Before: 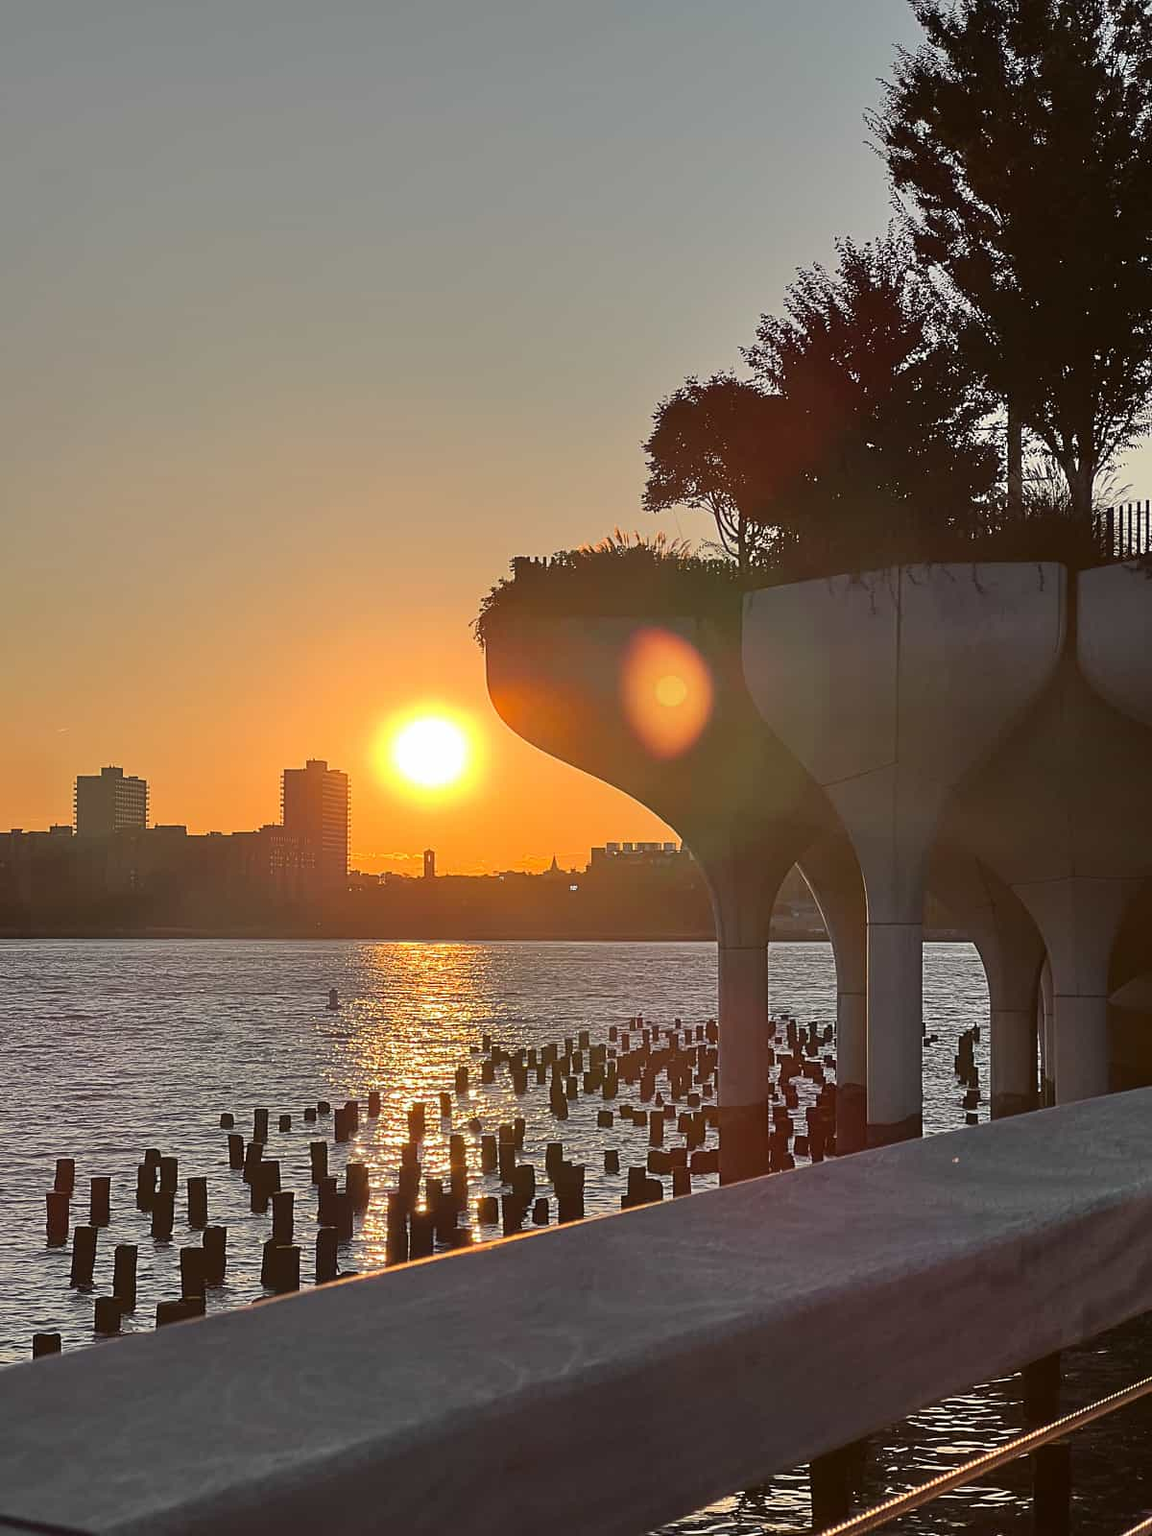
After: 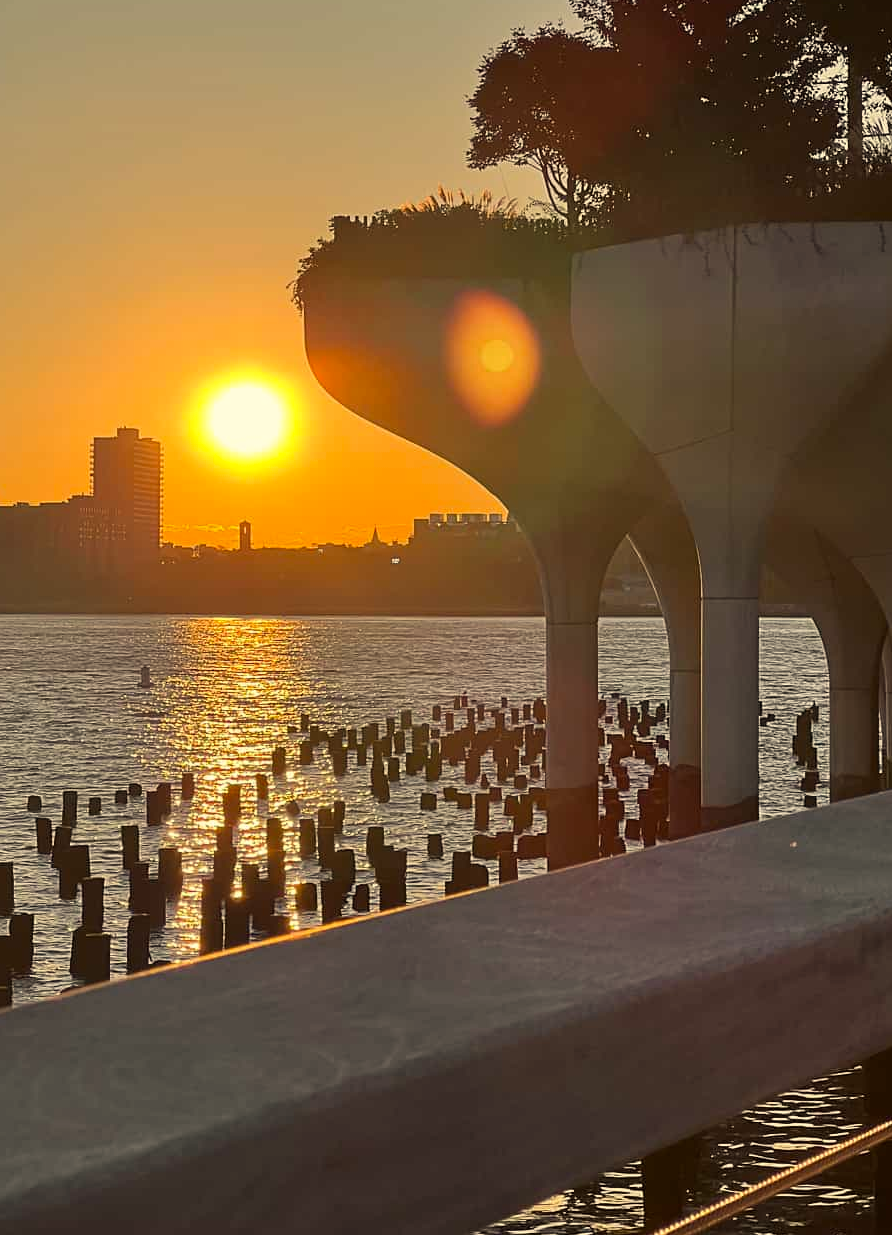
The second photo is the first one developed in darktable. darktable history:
crop: left 16.883%, top 22.767%, right 8.774%
color correction: highlights a* 1.4, highlights b* 18.12
